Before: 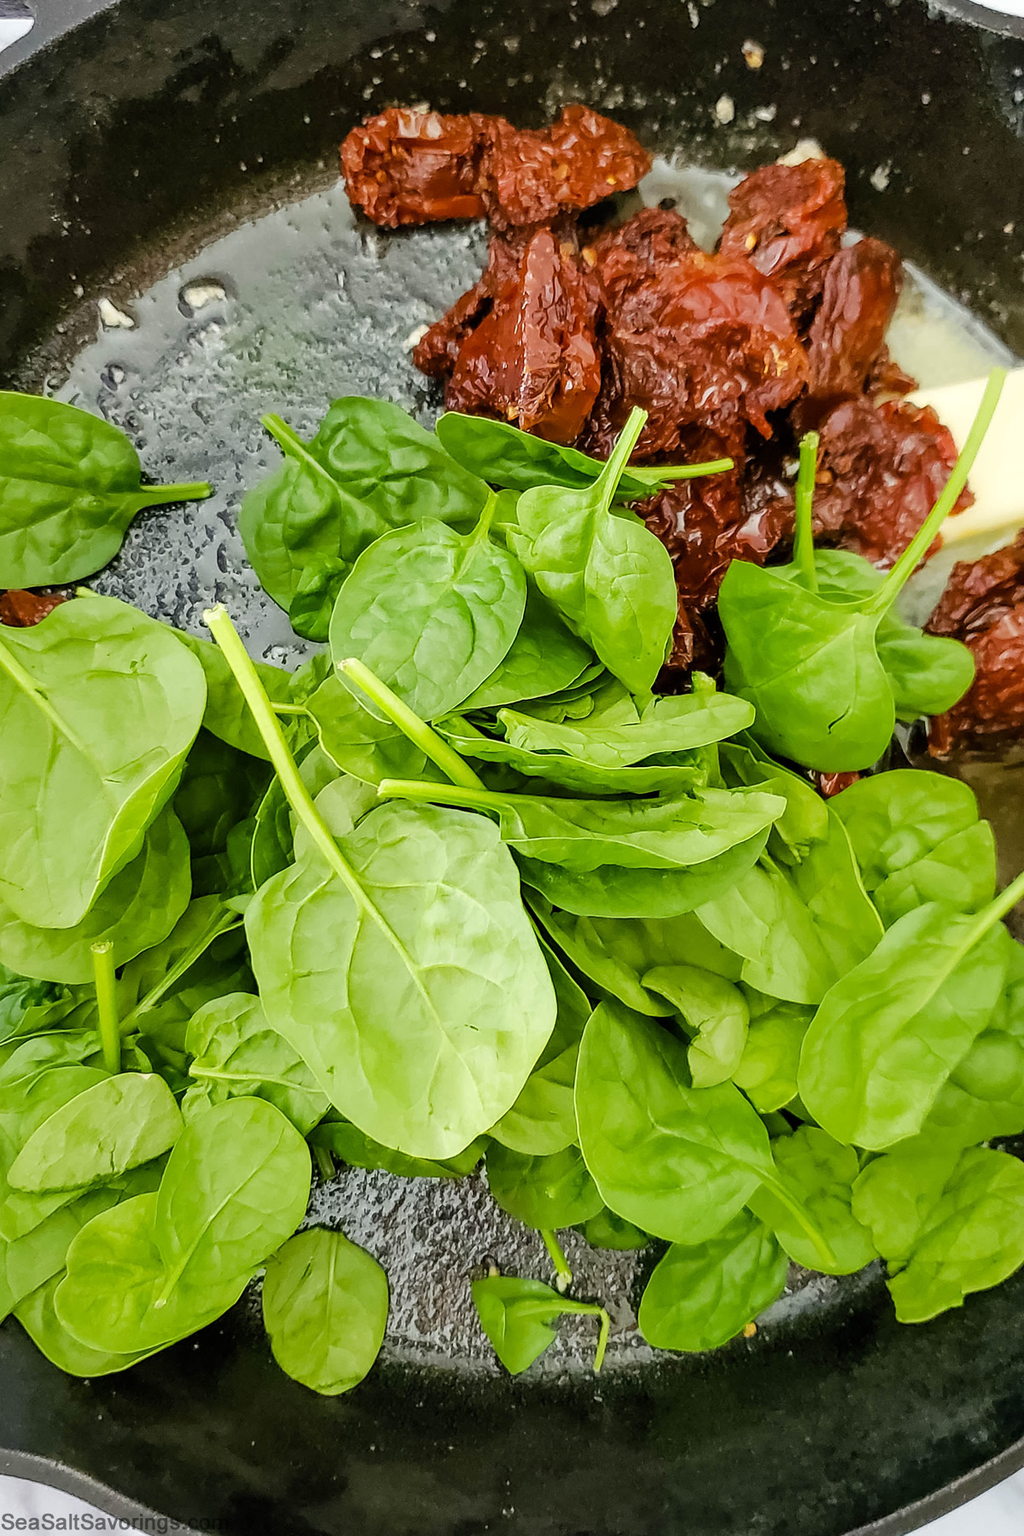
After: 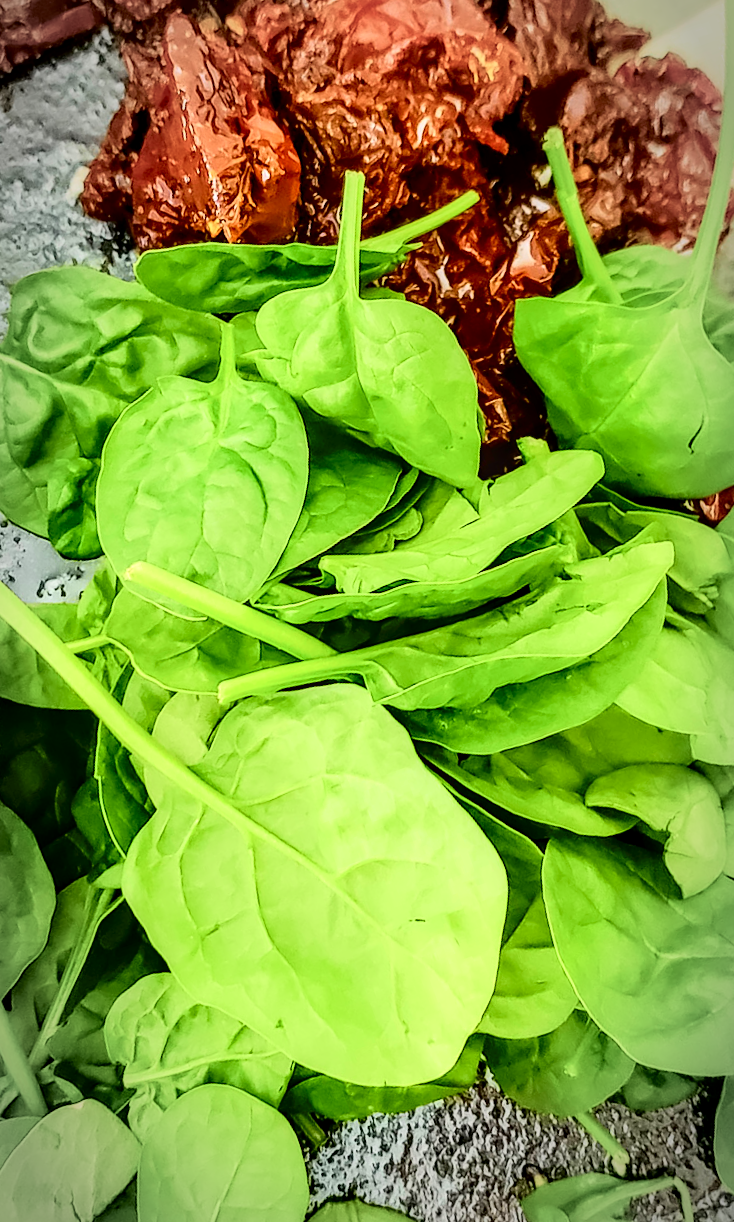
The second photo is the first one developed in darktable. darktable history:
shadows and highlights: shadows 25.54, highlights -23.74
crop and rotate: angle 20.13°, left 6.718%, right 4.162%, bottom 1.137%
tone curve: curves: ch0 [(0, 0.022) (0.177, 0.086) (0.392, 0.438) (0.704, 0.844) (0.858, 0.938) (1, 0.981)]; ch1 [(0, 0) (0.402, 0.36) (0.476, 0.456) (0.498, 0.501) (0.518, 0.521) (0.58, 0.598) (0.619, 0.65) (0.692, 0.737) (1, 1)]; ch2 [(0, 0) (0.415, 0.438) (0.483, 0.499) (0.503, 0.507) (0.526, 0.537) (0.563, 0.624) (0.626, 0.714) (0.699, 0.753) (0.997, 0.858)], color space Lab, independent channels, preserve colors none
vignetting: automatic ratio true
local contrast: shadows 92%, midtone range 0.495
exposure: exposure 0.202 EV, compensate exposure bias true, compensate highlight preservation false
